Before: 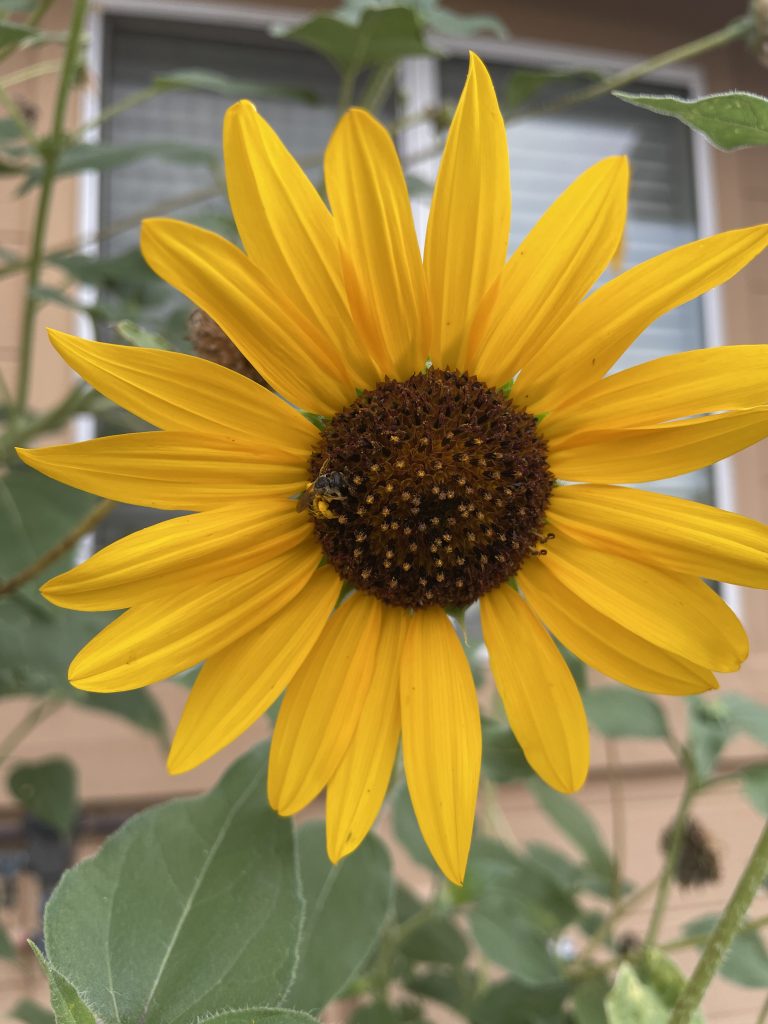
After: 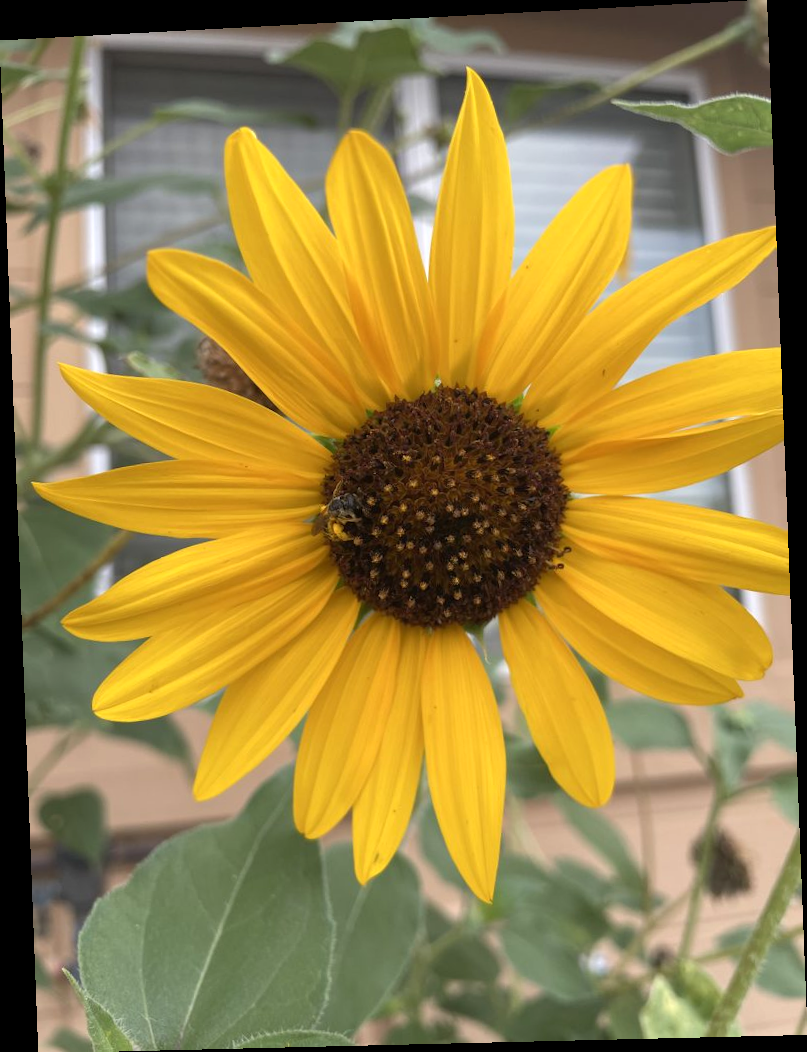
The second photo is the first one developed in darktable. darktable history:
exposure: exposure 0.207 EV, compensate highlight preservation false
rotate and perspective: rotation -2.22°, lens shift (horizontal) -0.022, automatic cropping off
